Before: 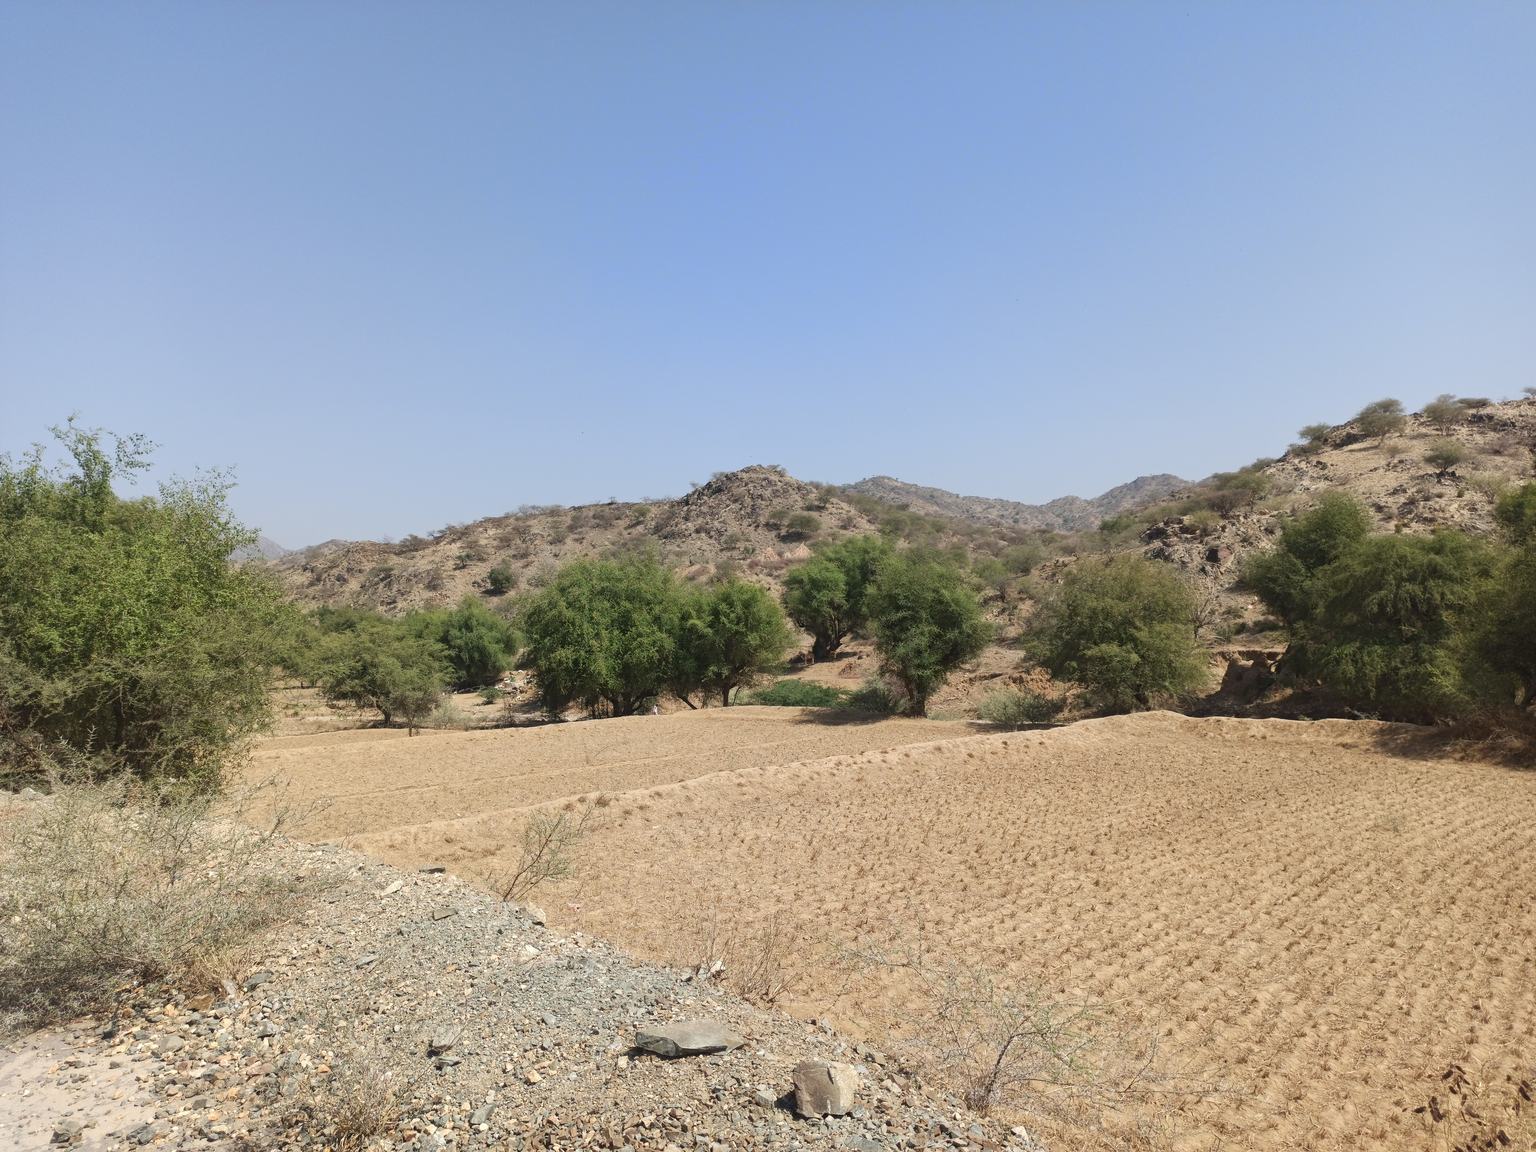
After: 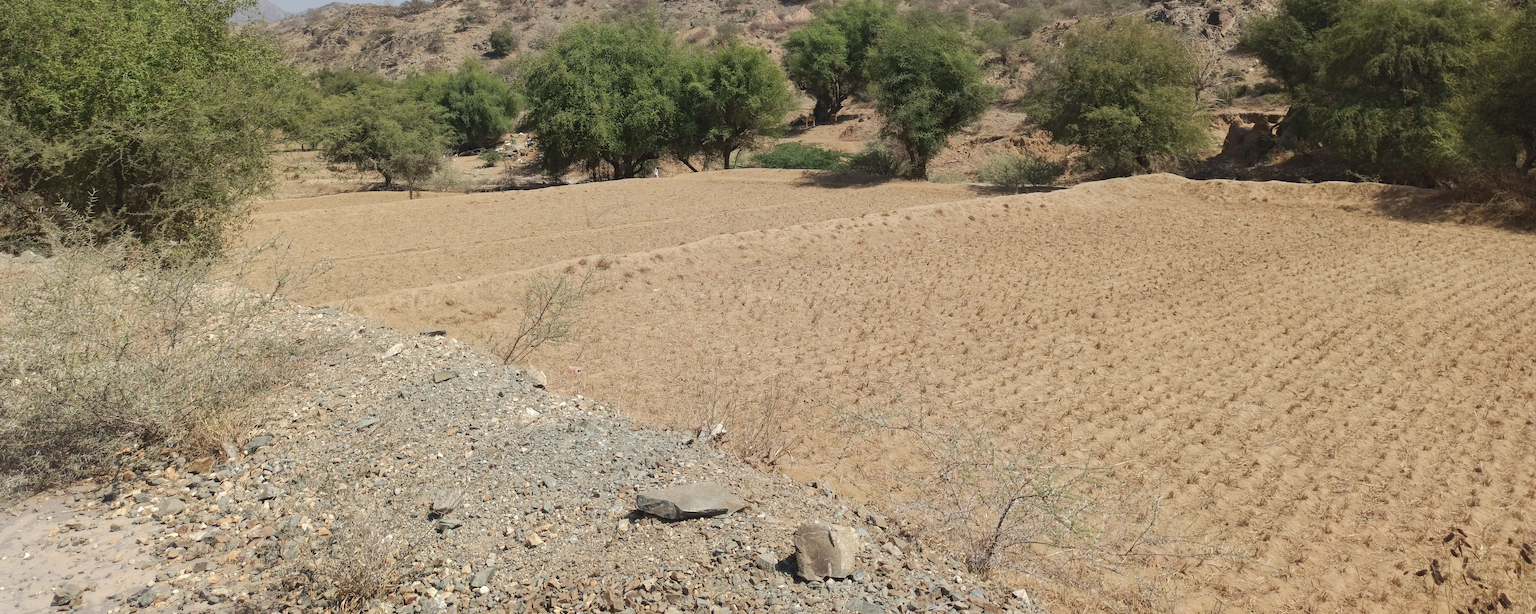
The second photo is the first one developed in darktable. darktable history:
crop and rotate: top 46.712%, right 0.056%
tone curve: curves: ch0 [(0, 0) (0.003, 0.003) (0.011, 0.011) (0.025, 0.025) (0.044, 0.044) (0.069, 0.068) (0.1, 0.098) (0.136, 0.134) (0.177, 0.175) (0.224, 0.221) (0.277, 0.273) (0.335, 0.33) (0.399, 0.393) (0.468, 0.461) (0.543, 0.534) (0.623, 0.614) (0.709, 0.69) (0.801, 0.752) (0.898, 0.835) (1, 1)], color space Lab, linked channels, preserve colors none
